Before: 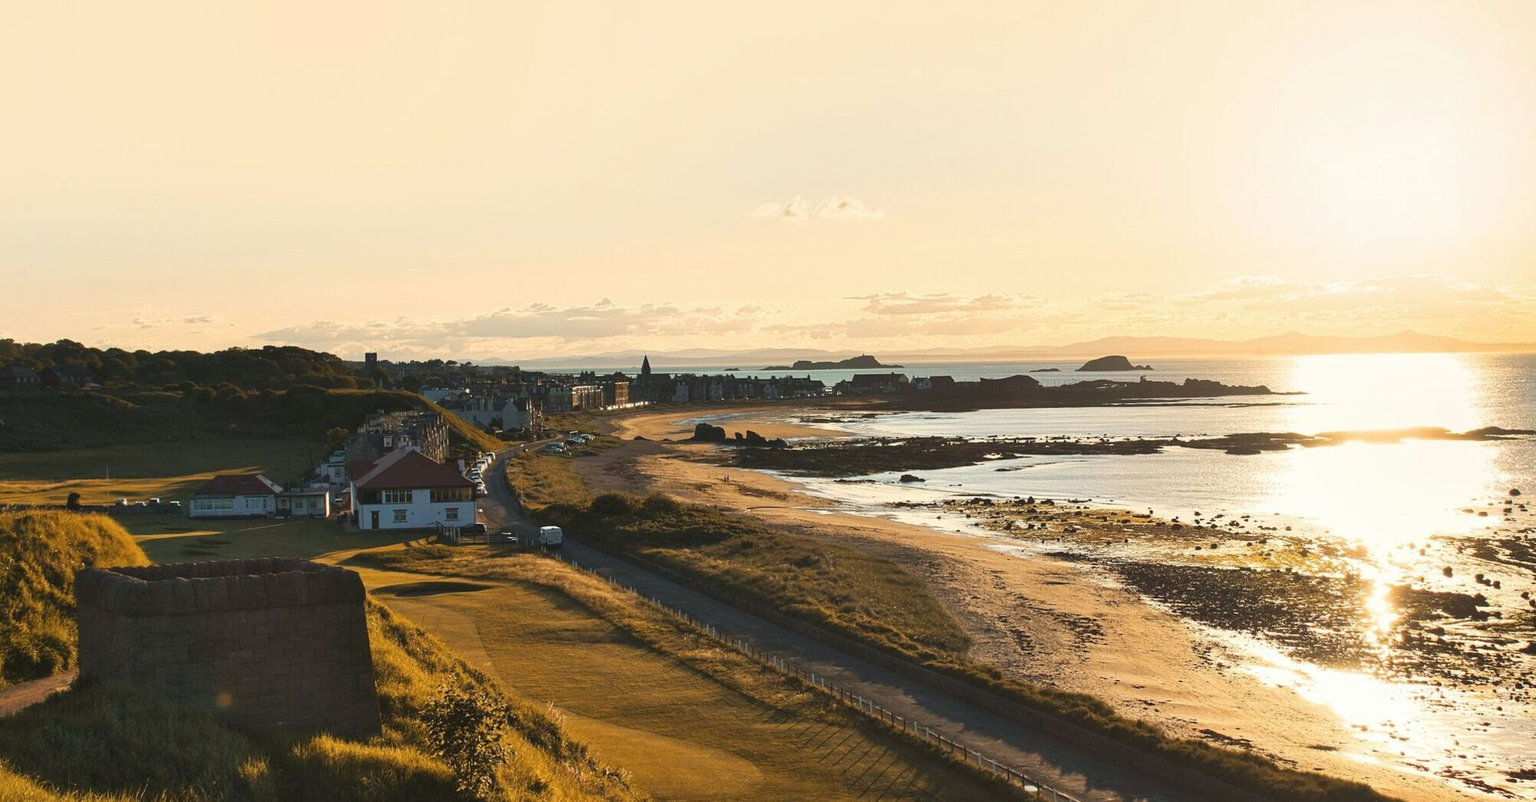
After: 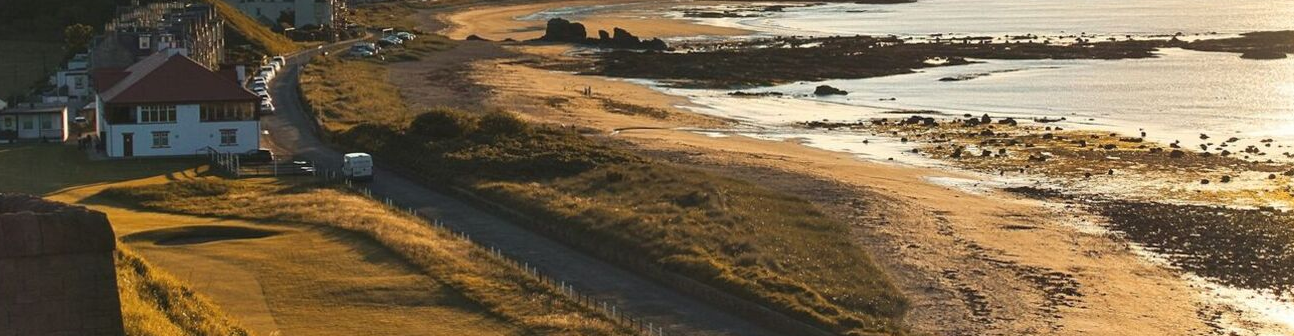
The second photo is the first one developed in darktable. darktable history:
crop: left 18.091%, top 51.13%, right 17.525%, bottom 16.85%
rotate and perspective: automatic cropping original format, crop left 0, crop top 0
